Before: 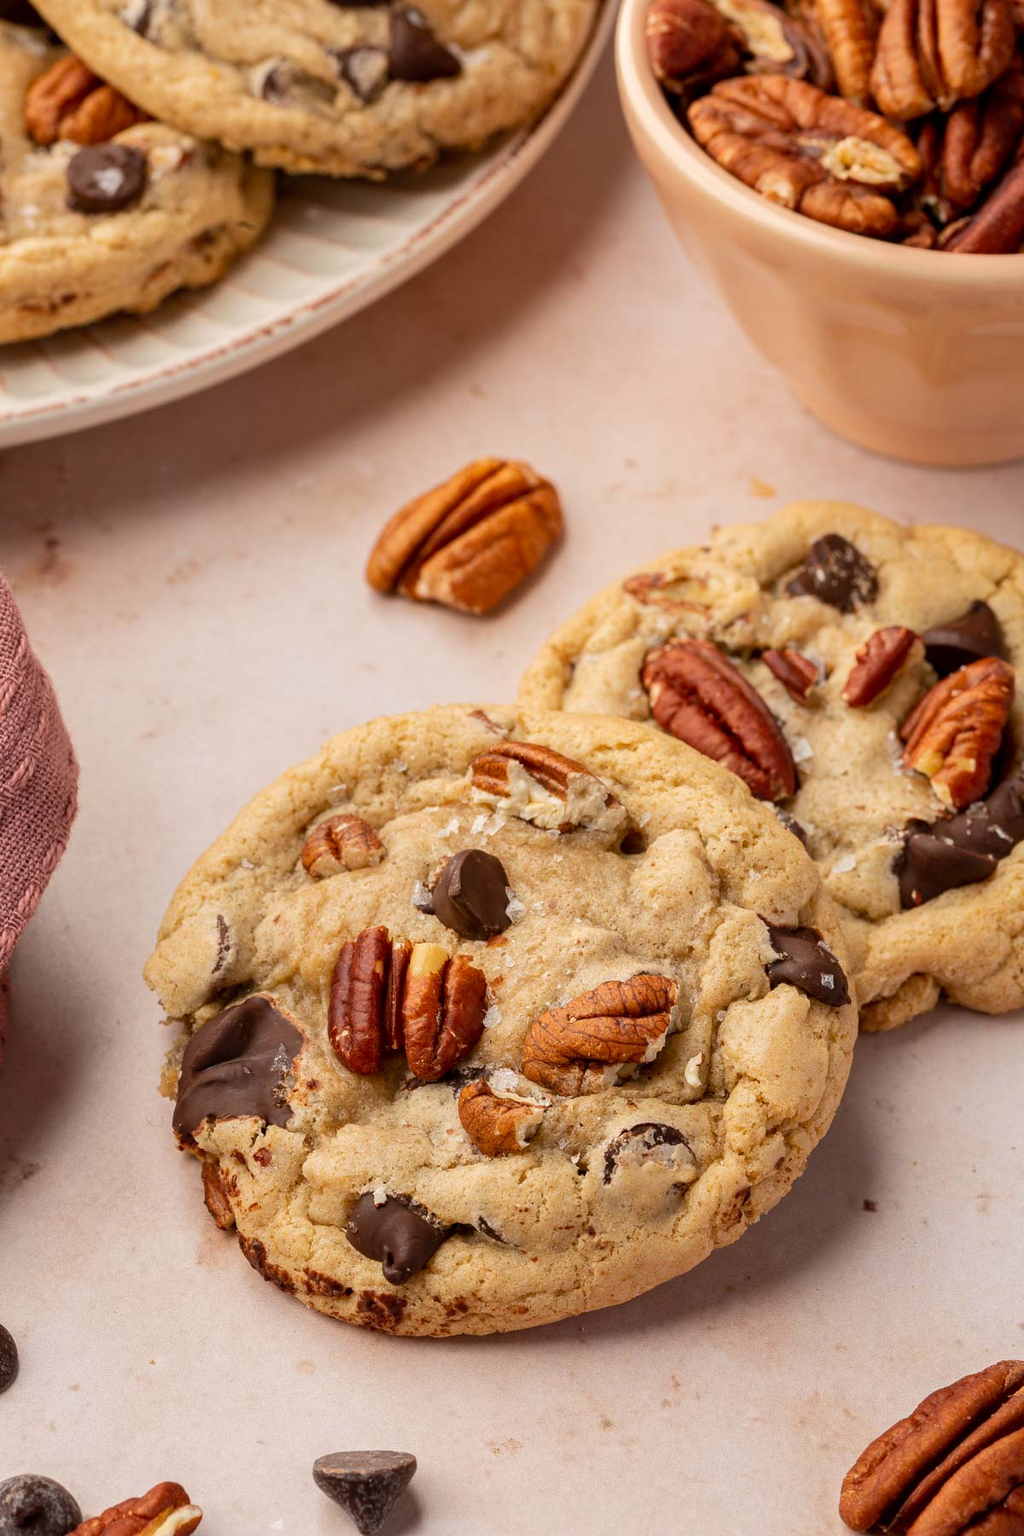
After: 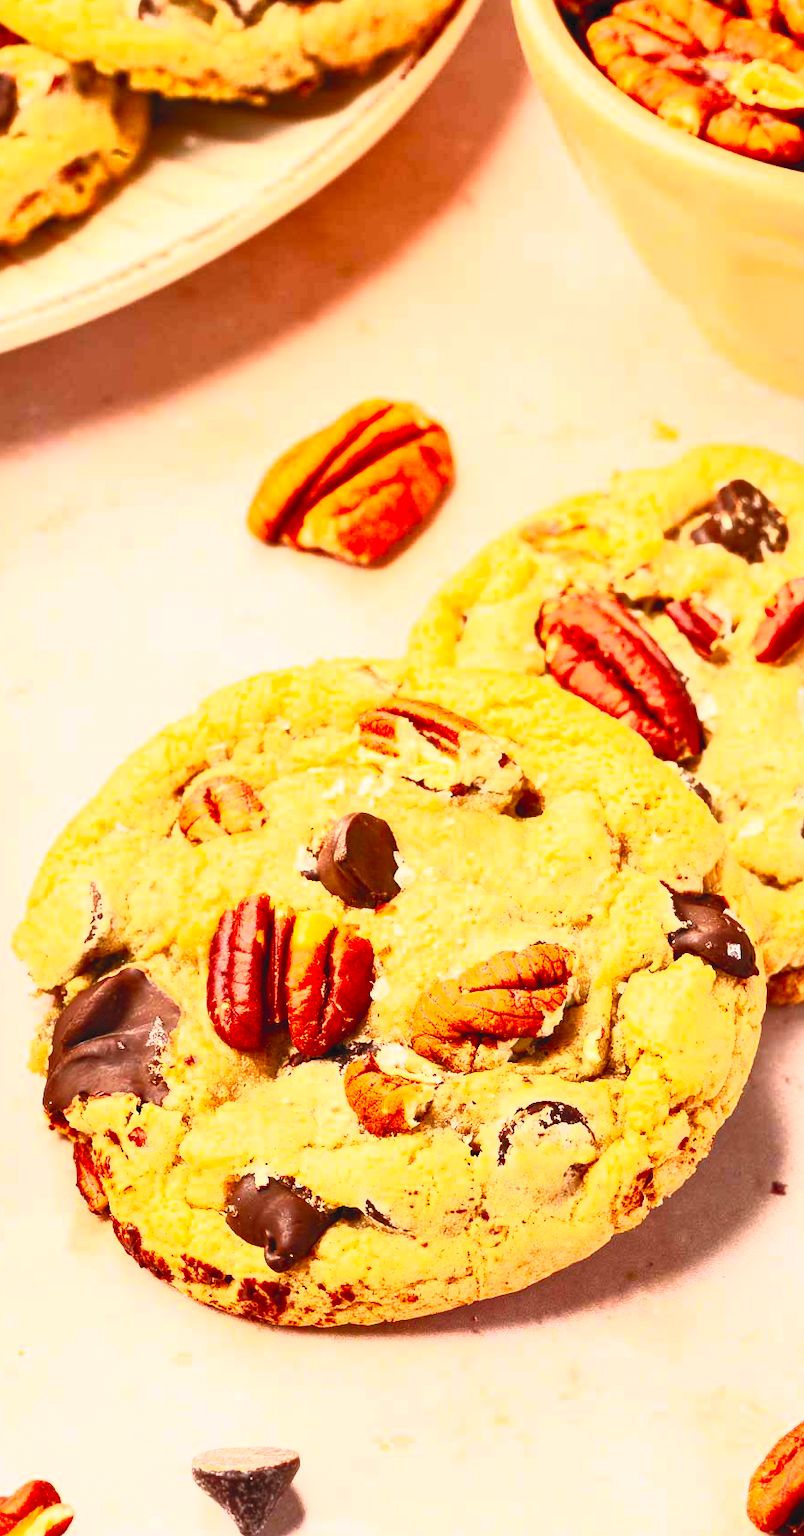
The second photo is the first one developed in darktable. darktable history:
crop and rotate: left 12.957%, top 5.268%, right 12.613%
exposure: compensate highlight preservation false
contrast brightness saturation: contrast 0.987, brightness 0.982, saturation 0.994
tone equalizer: -8 EV -0.433 EV, -7 EV -0.391 EV, -6 EV -0.308 EV, -5 EV -0.184 EV, -3 EV 0.233 EV, -2 EV 0.336 EV, -1 EV 0.369 EV, +0 EV 0.389 EV
